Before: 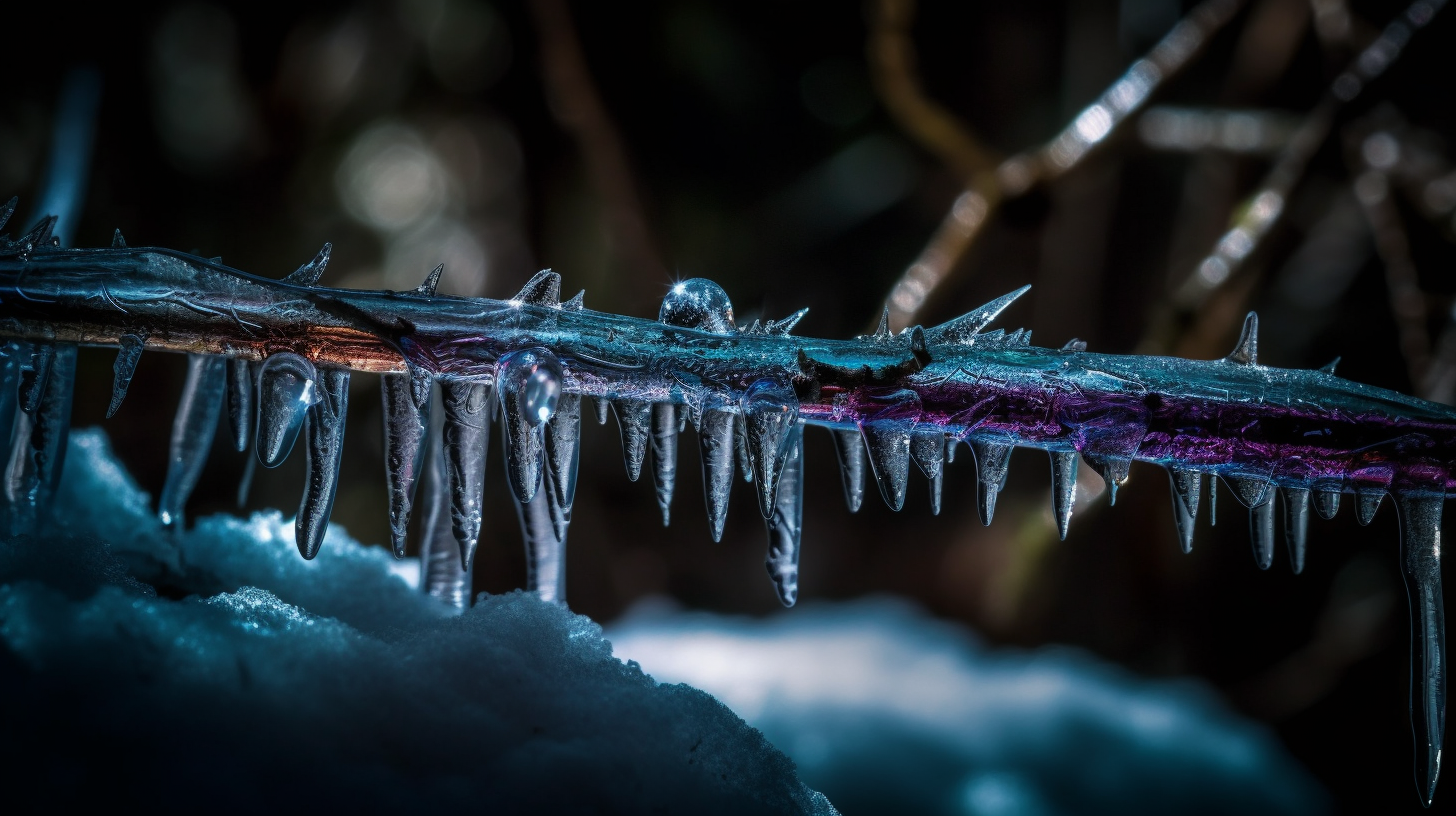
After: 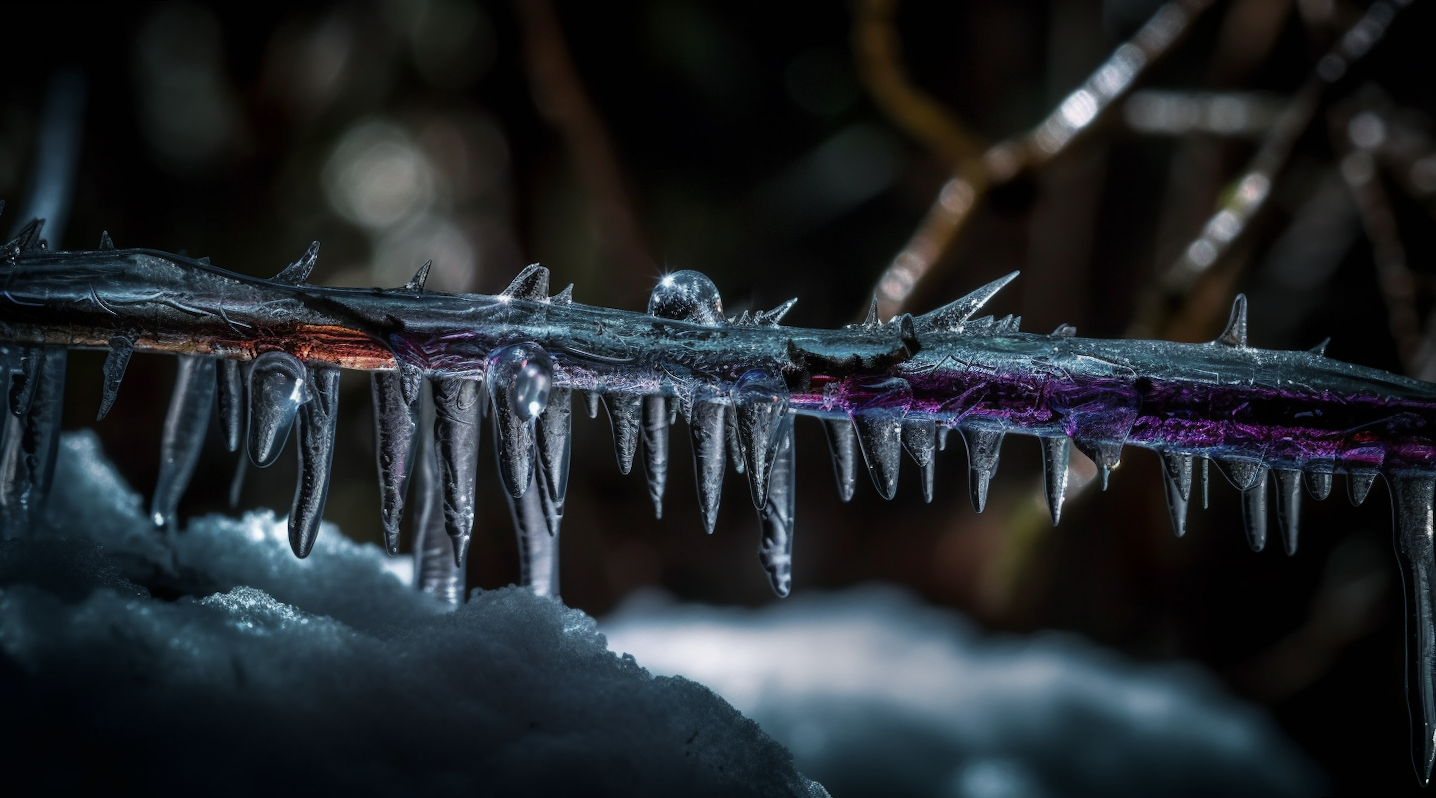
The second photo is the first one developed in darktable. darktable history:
color zones: curves: ch0 [(0, 0.48) (0.209, 0.398) (0.305, 0.332) (0.429, 0.493) (0.571, 0.5) (0.714, 0.5) (0.857, 0.5) (1, 0.48)]; ch1 [(0, 0.633) (0.143, 0.586) (0.286, 0.489) (0.429, 0.448) (0.571, 0.31) (0.714, 0.335) (0.857, 0.492) (1, 0.633)]; ch2 [(0, 0.448) (0.143, 0.498) (0.286, 0.5) (0.429, 0.5) (0.571, 0.5) (0.714, 0.5) (0.857, 0.5) (1, 0.448)]
rotate and perspective: rotation -1°, crop left 0.011, crop right 0.989, crop top 0.025, crop bottom 0.975
